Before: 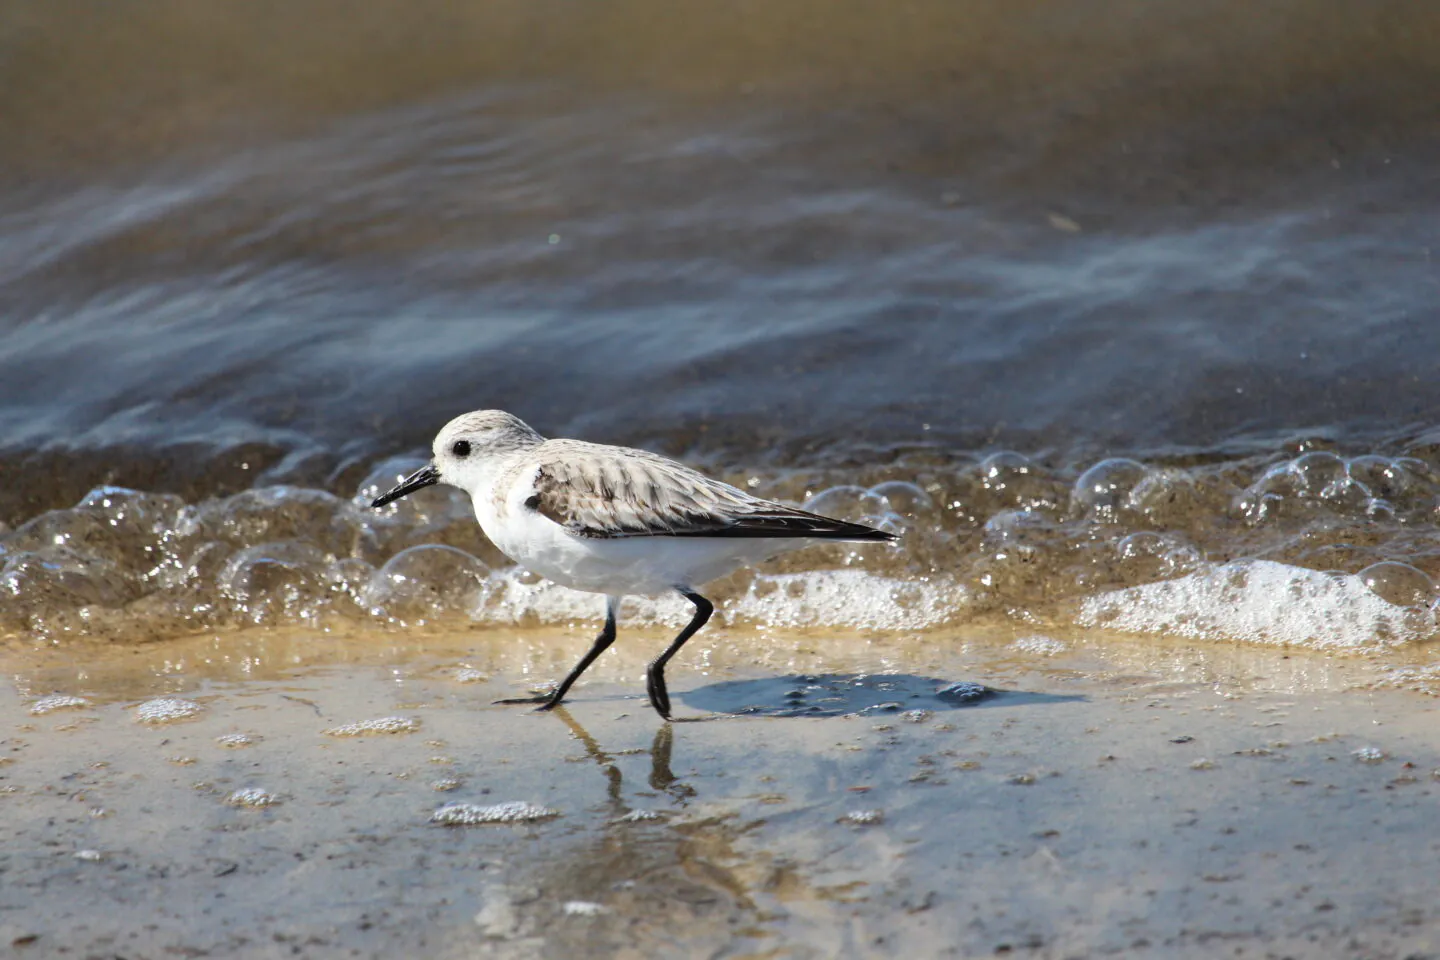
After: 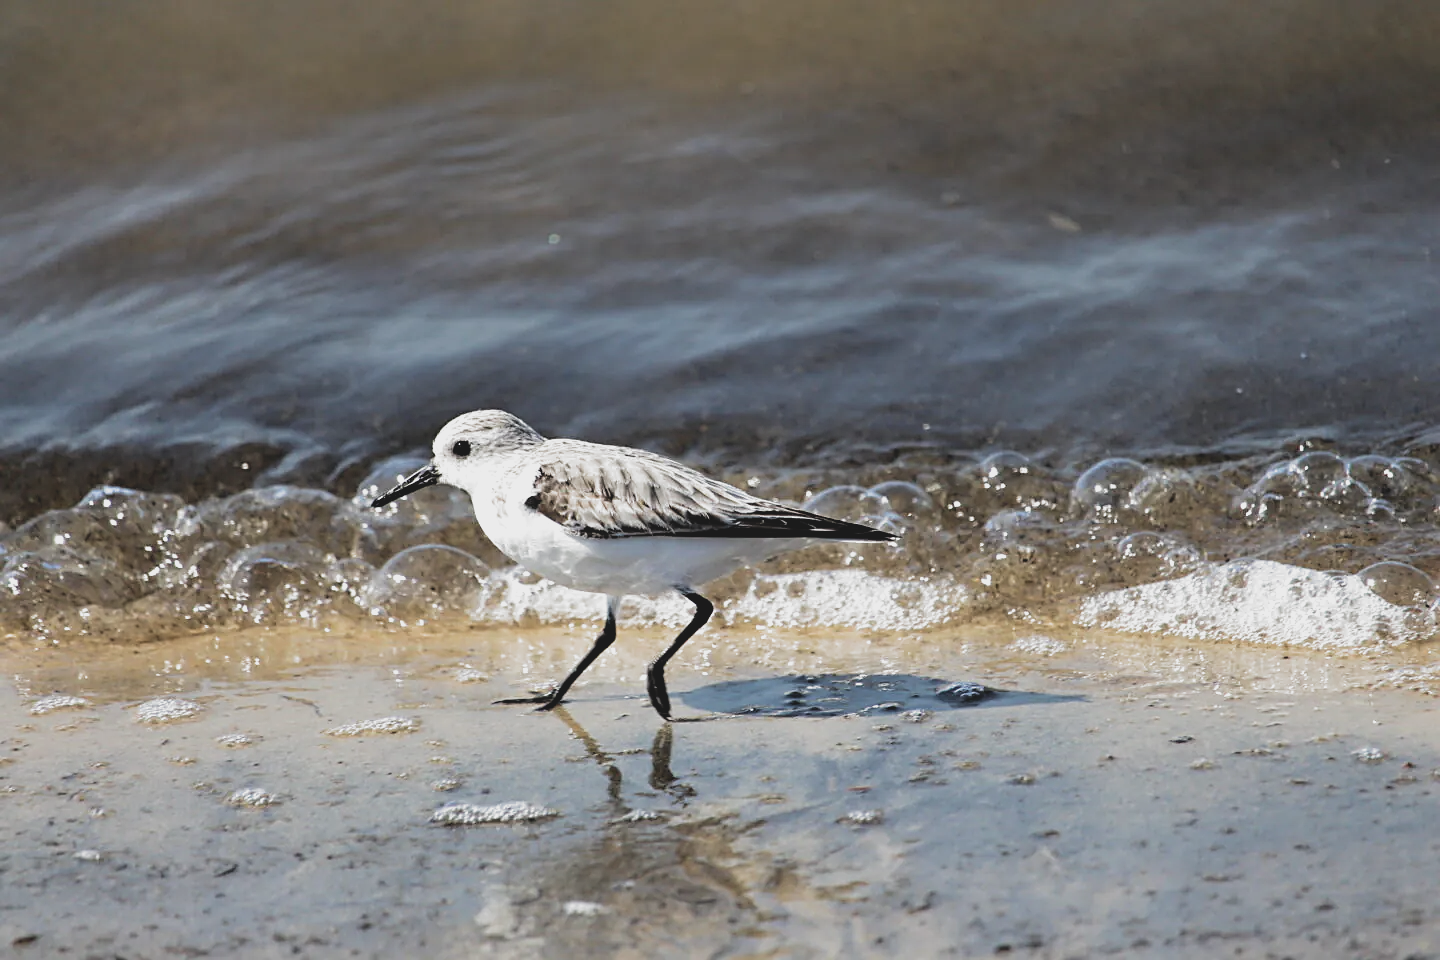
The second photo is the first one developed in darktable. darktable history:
filmic rgb: black relative exposure -8.2 EV, white relative exposure 2.2 EV, threshold 3 EV, hardness 7.11, latitude 75%, contrast 1.325, highlights saturation mix -2%, shadows ↔ highlights balance 30%, preserve chrominance RGB euclidean norm, color science v5 (2021), contrast in shadows safe, contrast in highlights safe, enable highlight reconstruction true
sharpen: on, module defaults
white balance: emerald 1
contrast brightness saturation: contrast -0.15, brightness 0.05, saturation -0.12
